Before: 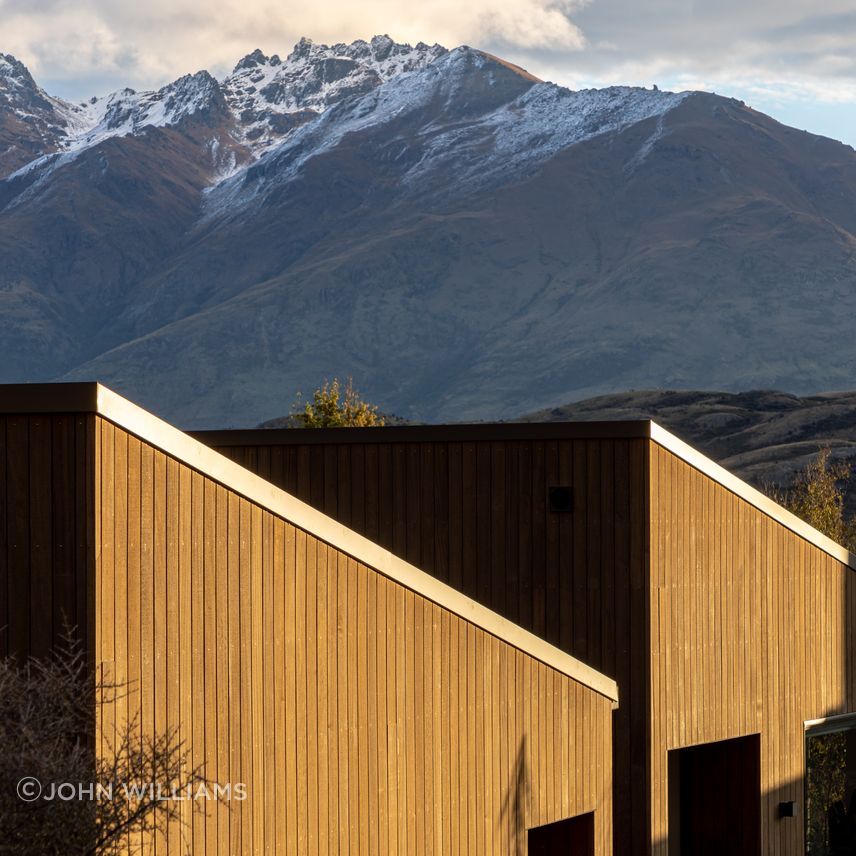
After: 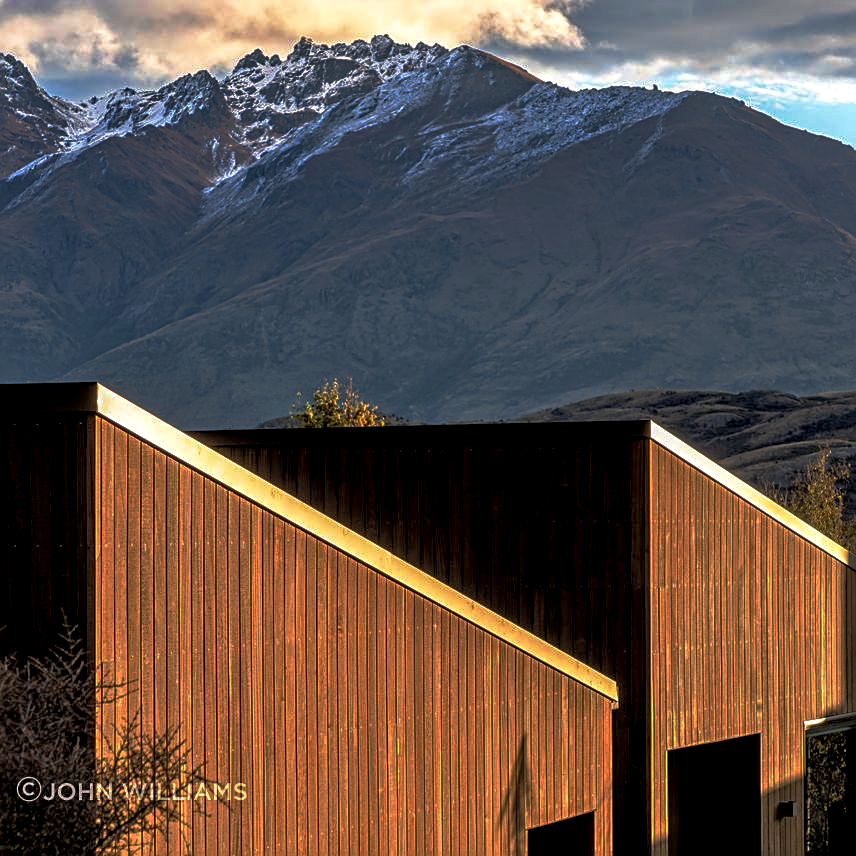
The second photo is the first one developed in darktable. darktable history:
tone equalizer: -7 EV 0.142 EV, -6 EV 0.57 EV, -5 EV 1.19 EV, -4 EV 1.29 EV, -3 EV 1.12 EV, -2 EV 0.6 EV, -1 EV 0.162 EV
base curve: curves: ch0 [(0, 0) (0.564, 0.291) (0.802, 0.731) (1, 1)], preserve colors none
local contrast: detail 150%
sharpen: on, module defaults
velvia: on, module defaults
